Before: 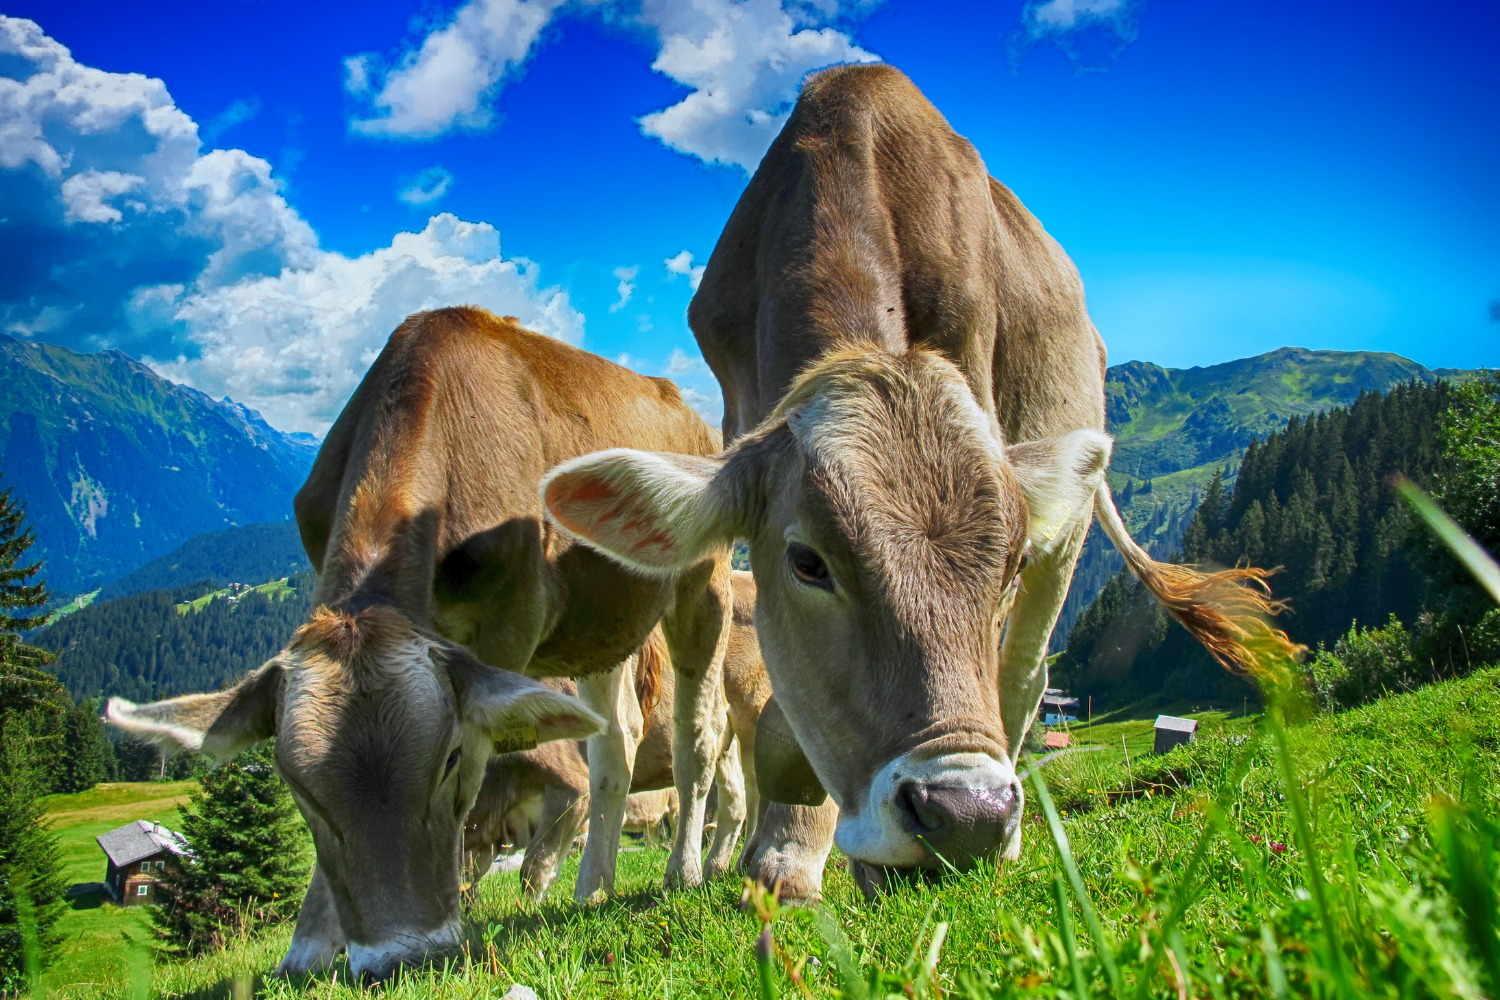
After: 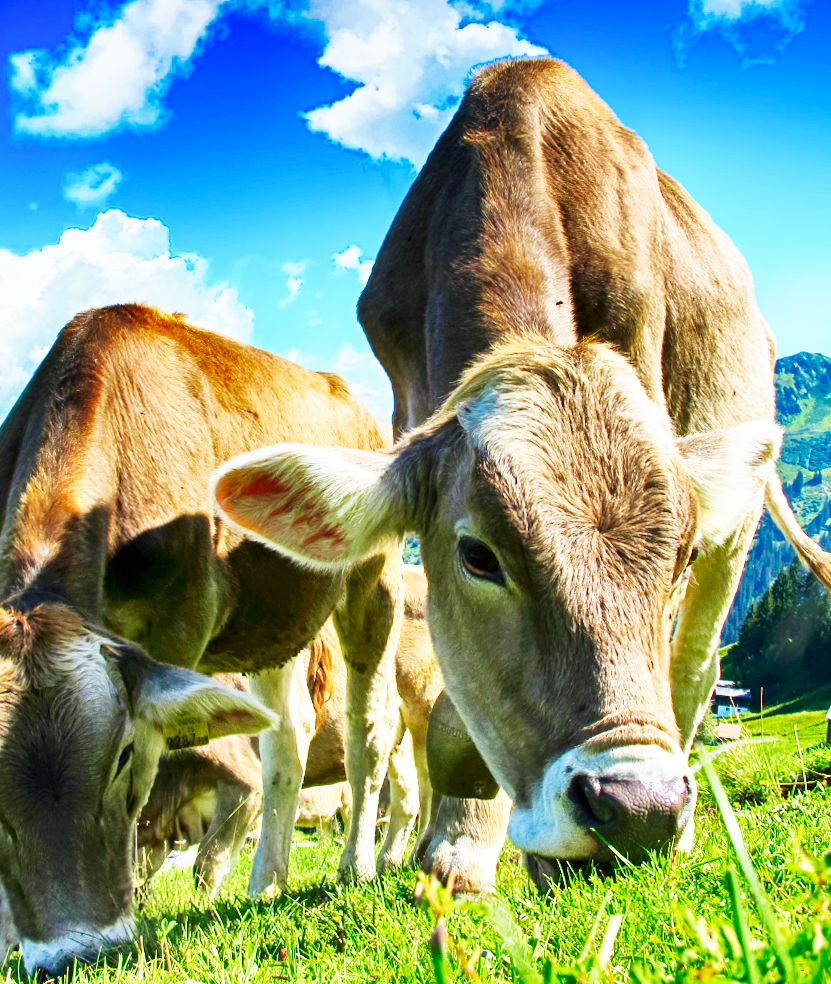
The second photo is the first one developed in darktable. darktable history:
base curve: curves: ch0 [(0, 0) (0.007, 0.004) (0.027, 0.03) (0.046, 0.07) (0.207, 0.54) (0.442, 0.872) (0.673, 0.972) (1, 1)], preserve colors none
crop: left 21.674%, right 22.086%
velvia: on, module defaults
rotate and perspective: rotation -0.45°, automatic cropping original format, crop left 0.008, crop right 0.992, crop top 0.012, crop bottom 0.988
shadows and highlights: shadows 32, highlights -32, soften with gaussian
